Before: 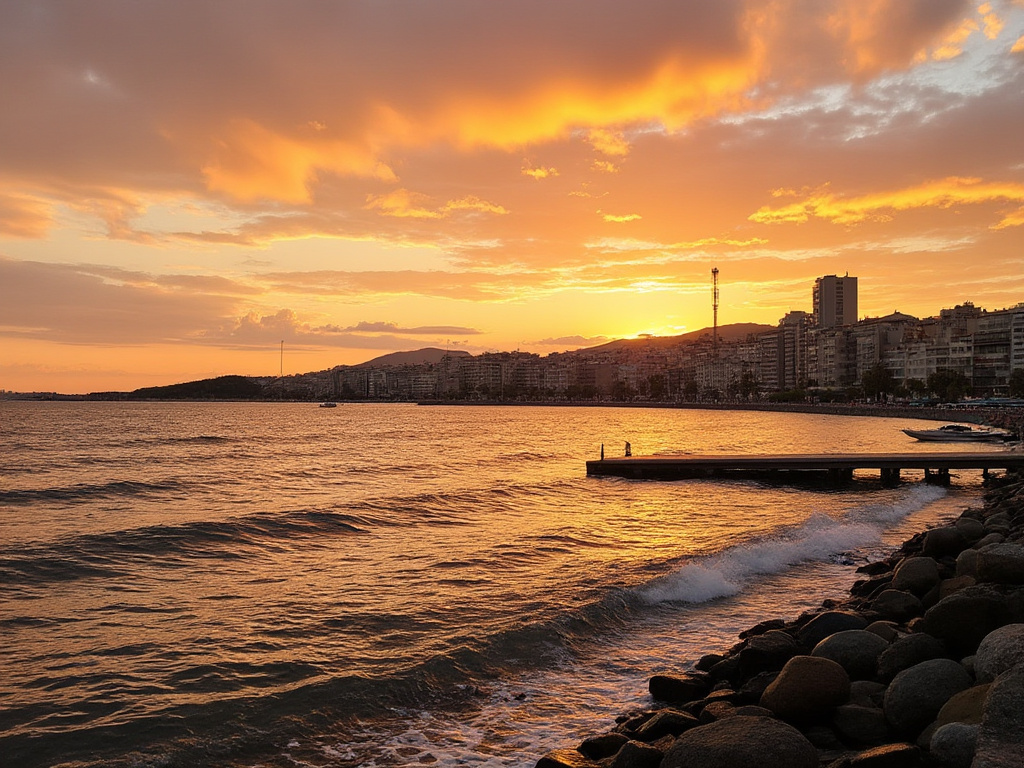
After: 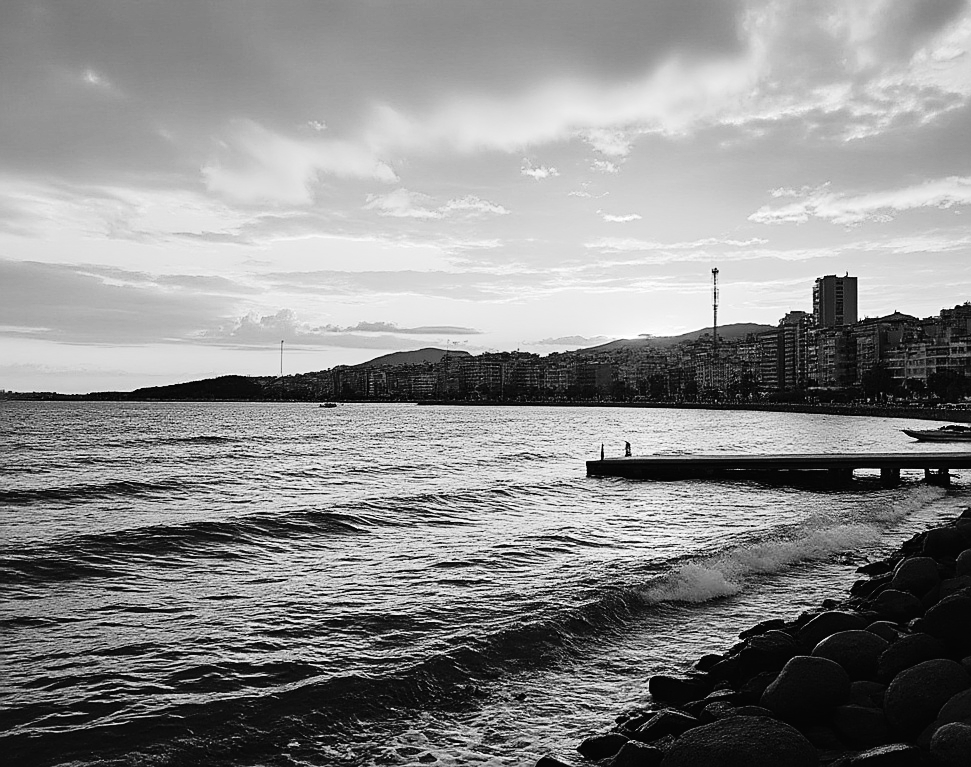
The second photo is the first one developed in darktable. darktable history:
sharpen: on, module defaults
crop and rotate: right 5.167%
monochrome: a 32, b 64, size 2.3
haze removal: compatibility mode true, adaptive false
contrast brightness saturation: contrast 0.04, saturation 0.16
color balance rgb: shadows lift › luminance 0.49%, shadows lift › chroma 6.83%, shadows lift › hue 300.29°, power › hue 208.98°, highlights gain › luminance 20.24%, highlights gain › chroma 13.17%, highlights gain › hue 173.85°, perceptual saturation grading › global saturation 18.05%
tone curve: curves: ch0 [(0, 0.014) (0.17, 0.099) (0.392, 0.438) (0.725, 0.828) (0.872, 0.918) (1, 0.981)]; ch1 [(0, 0) (0.402, 0.36) (0.489, 0.491) (0.5, 0.503) (0.515, 0.52) (0.545, 0.572) (0.615, 0.662) (0.701, 0.725) (1, 1)]; ch2 [(0, 0) (0.42, 0.458) (0.485, 0.499) (0.503, 0.503) (0.531, 0.542) (0.561, 0.594) (0.644, 0.694) (0.717, 0.753) (1, 0.991)], color space Lab, independent channels
